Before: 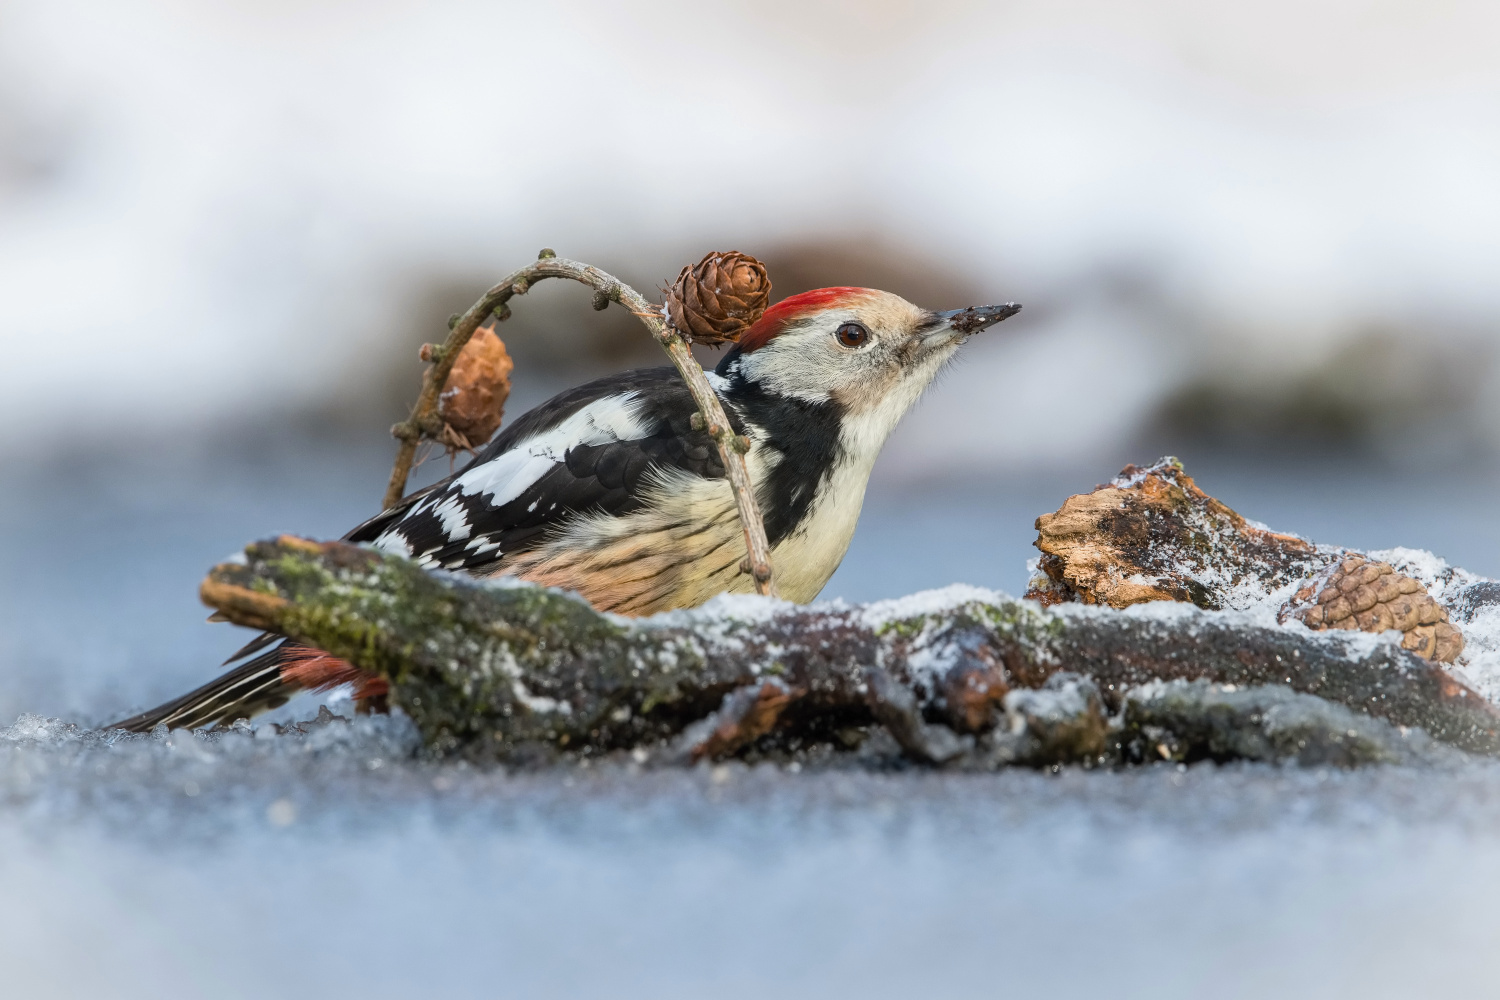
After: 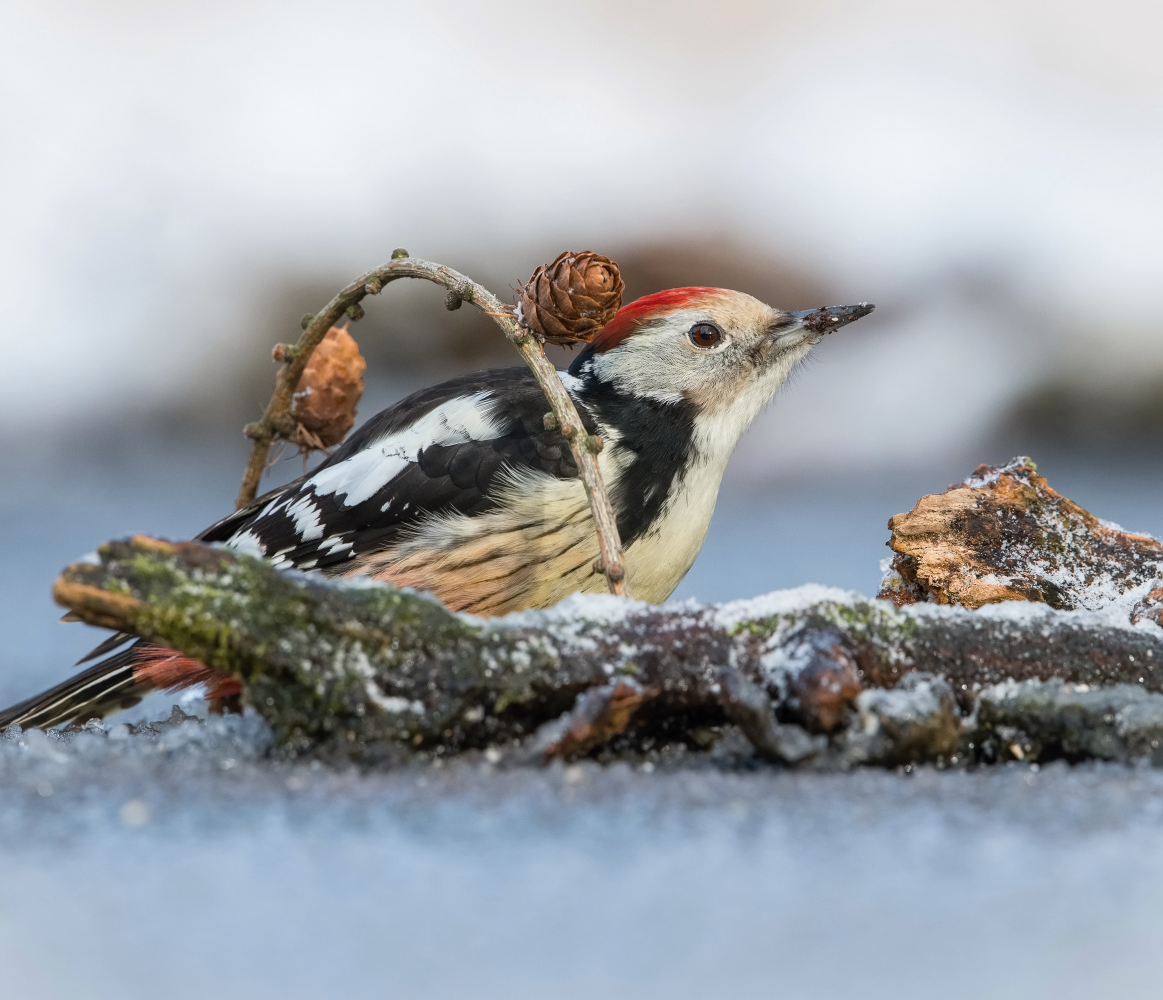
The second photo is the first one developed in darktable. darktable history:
crop: left 9.861%, right 12.604%
